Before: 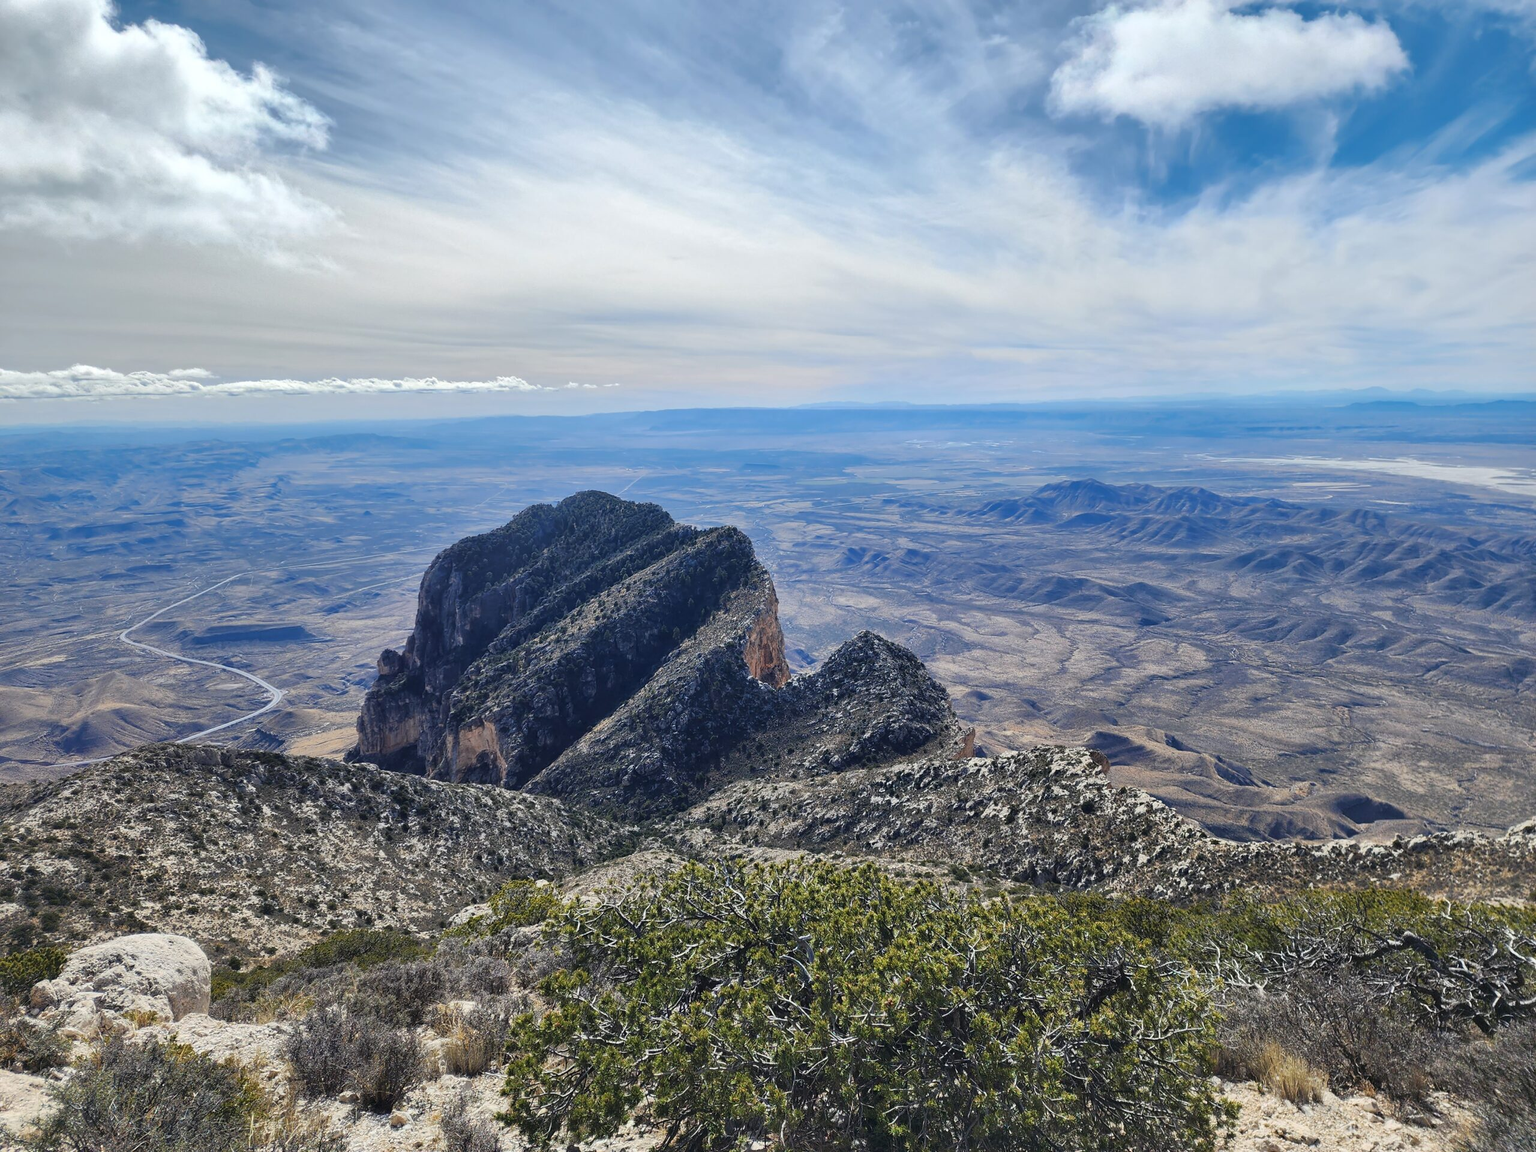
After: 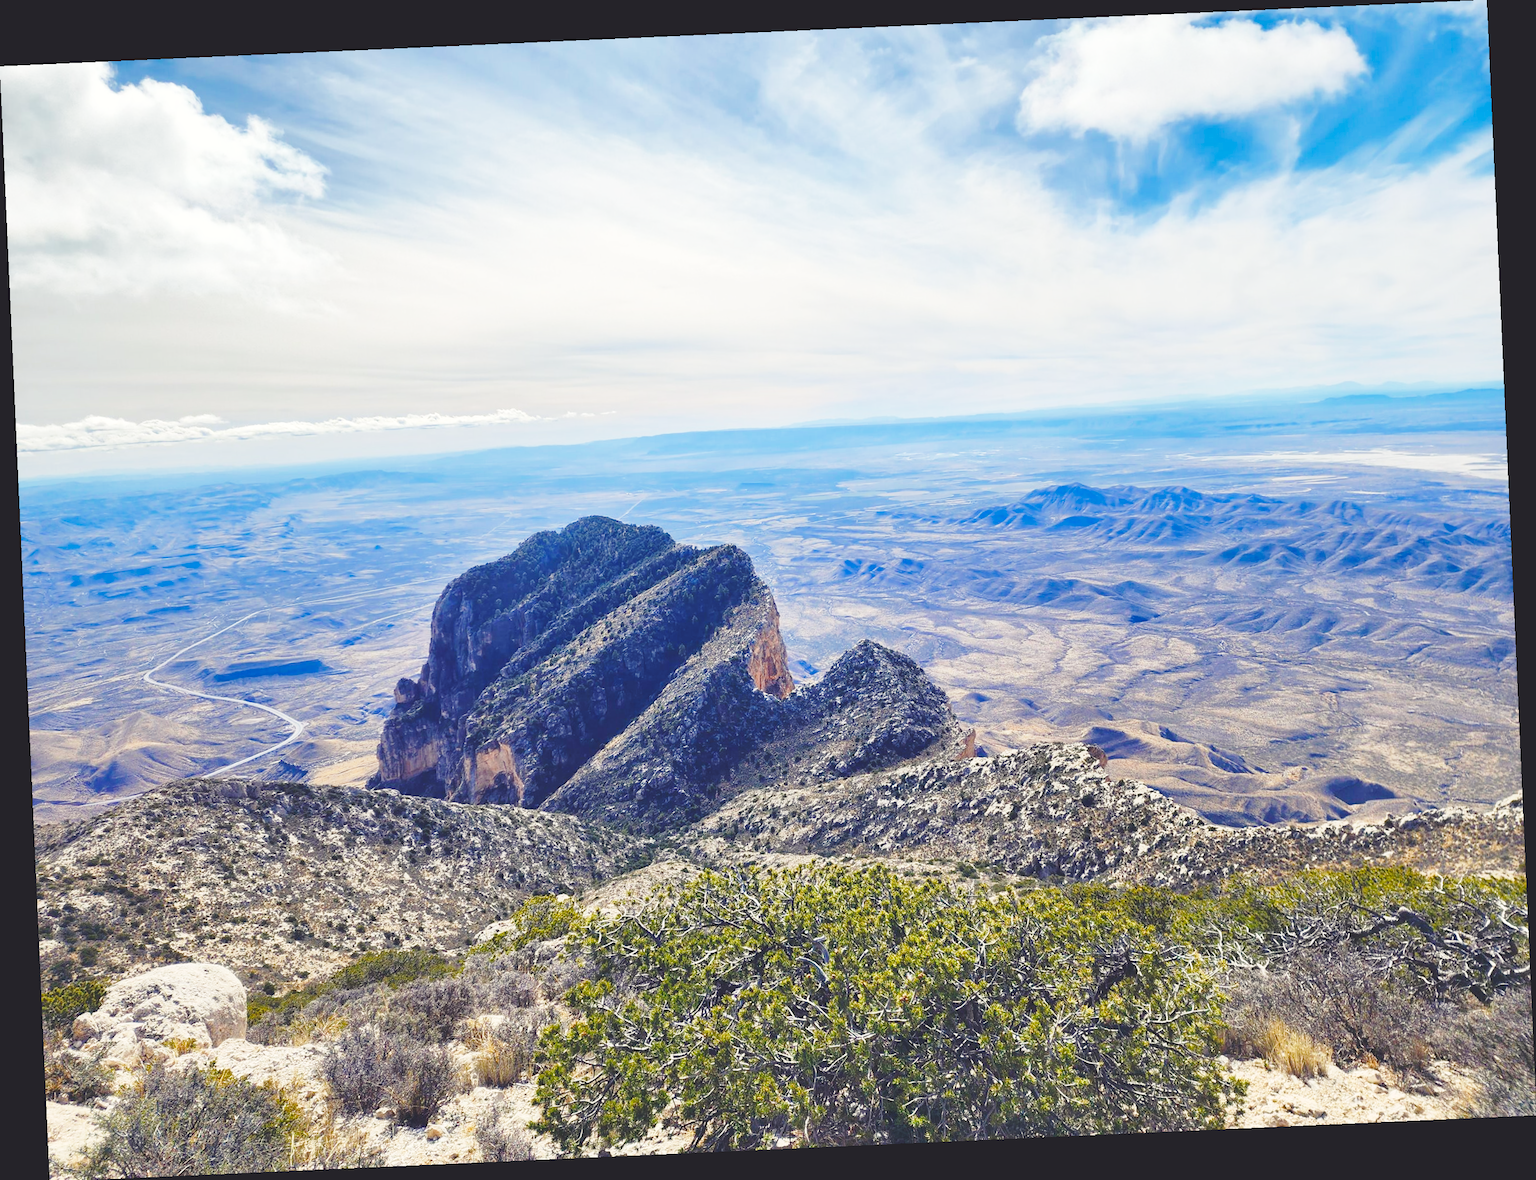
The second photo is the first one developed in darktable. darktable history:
base curve: curves: ch0 [(0, 0) (0.028, 0.03) (0.121, 0.232) (0.46, 0.748) (0.859, 0.968) (1, 1)], preserve colors none
rotate and perspective: rotation -2.56°, automatic cropping off
contrast brightness saturation: saturation -0.05
shadows and highlights: radius 334.93, shadows 63.48, highlights 6.06, compress 87.7%, highlights color adjustment 39.73%, soften with gaussian
color balance rgb: shadows lift › chroma 3%, shadows lift › hue 280.8°, power › hue 330°, highlights gain › chroma 3%, highlights gain › hue 75.6°, global offset › luminance 2%, perceptual saturation grading › global saturation 20%, perceptual saturation grading › highlights -25%, perceptual saturation grading › shadows 50%, global vibrance 20.33%
